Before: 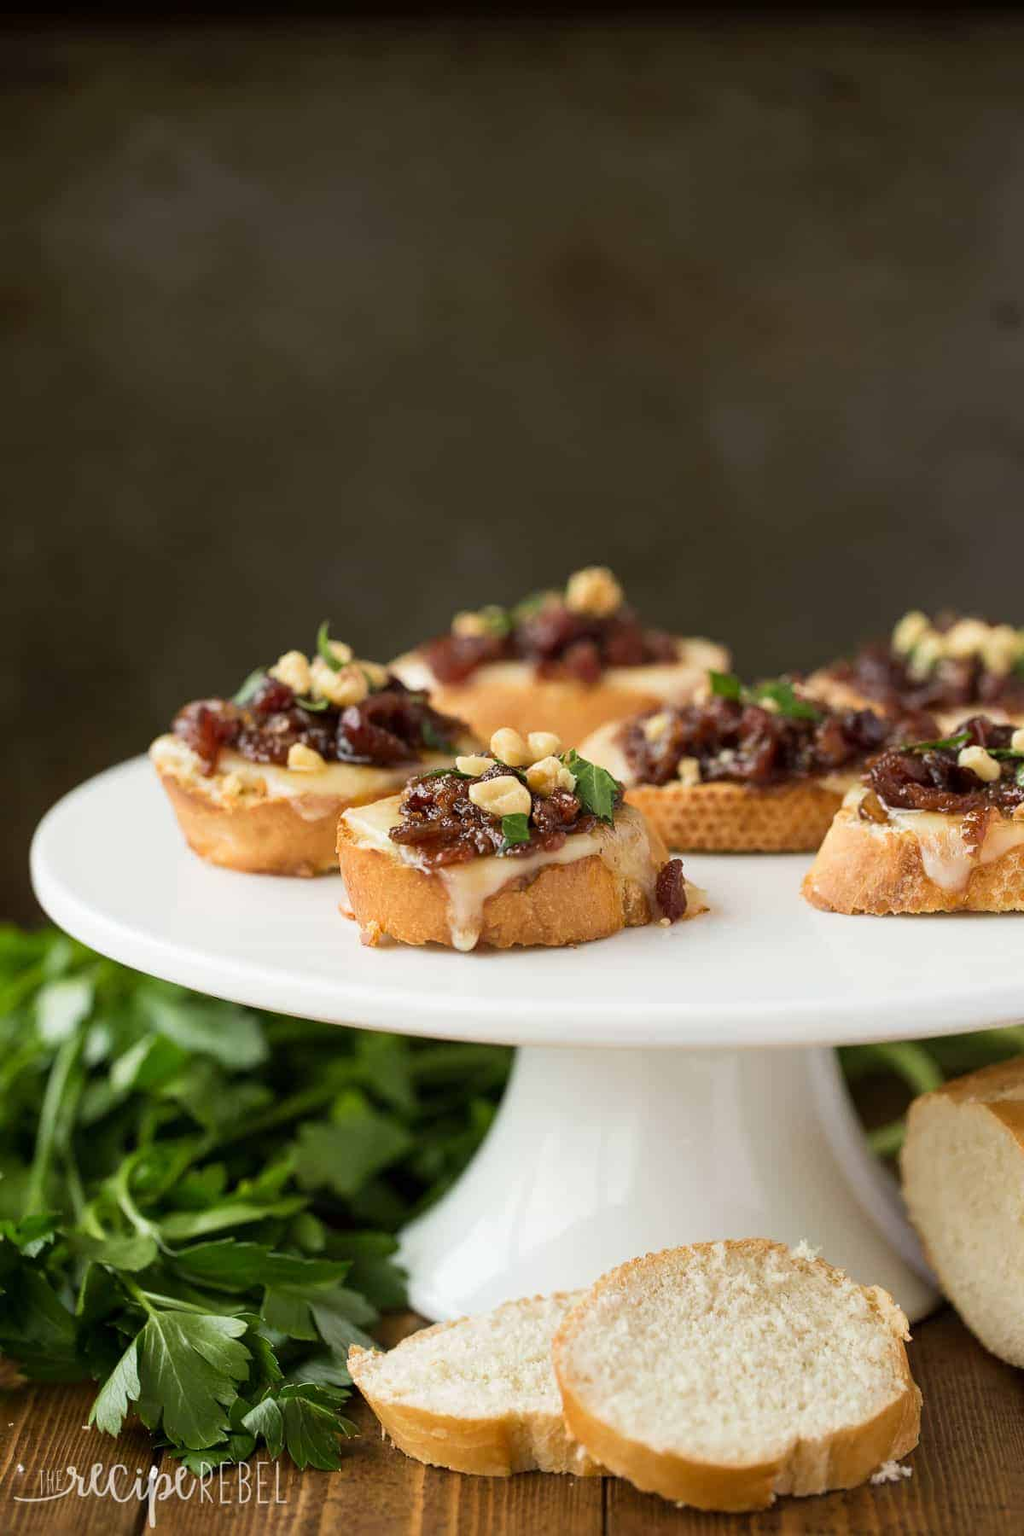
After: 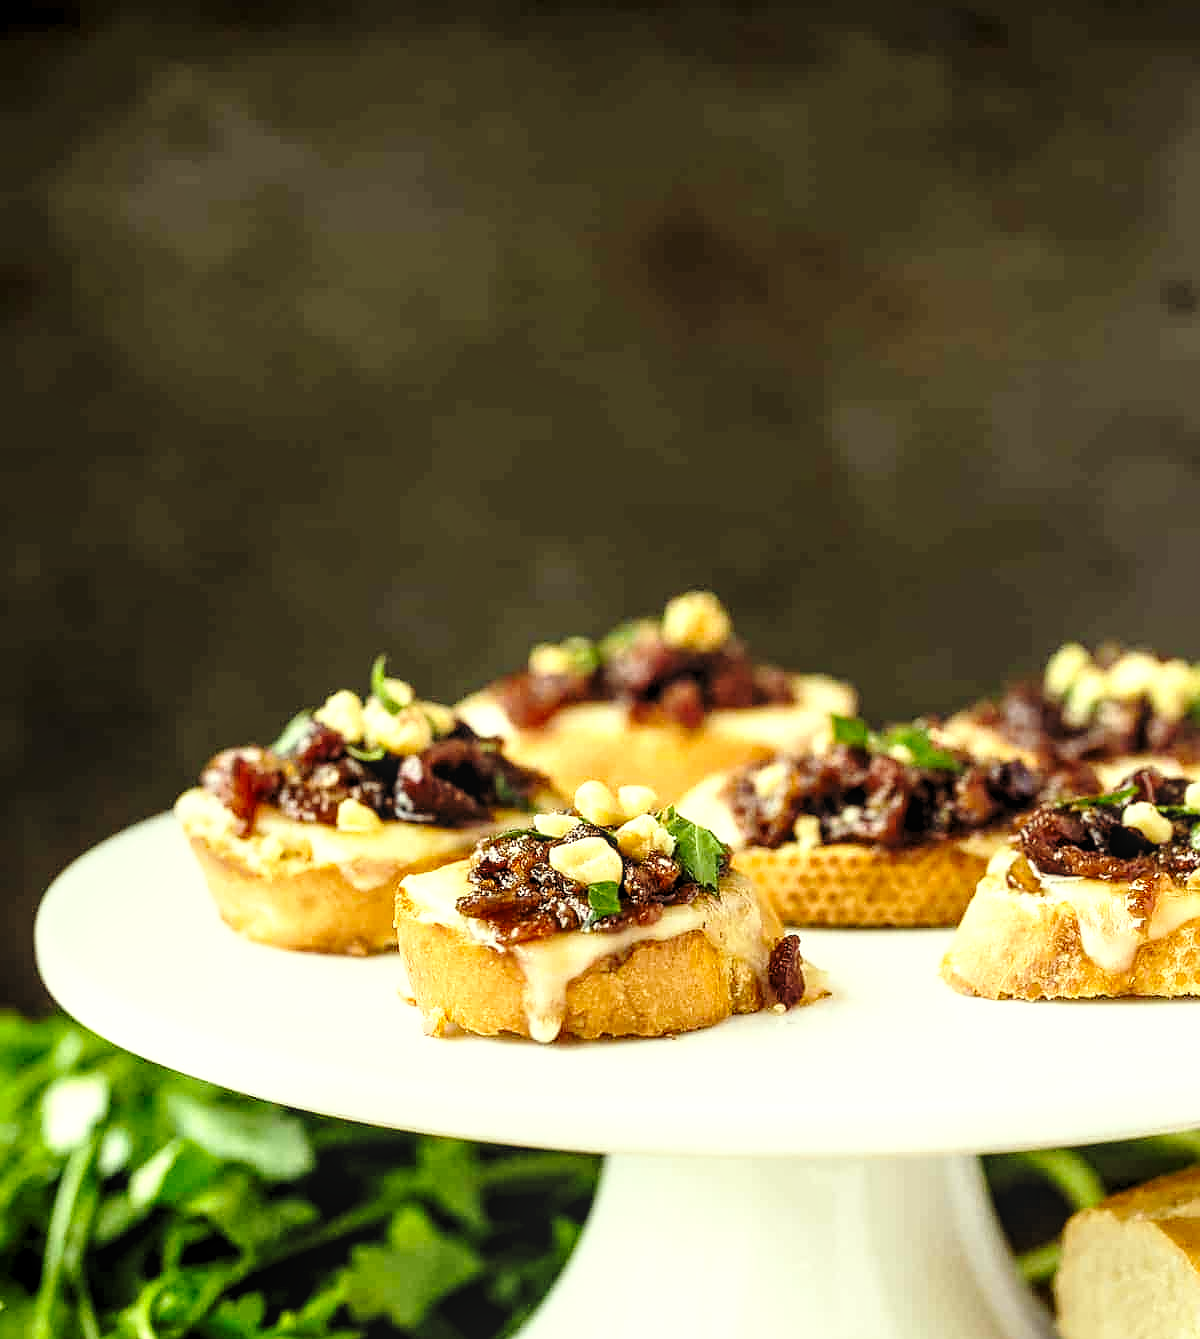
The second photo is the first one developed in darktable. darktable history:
local contrast: on, module defaults
sharpen: radius 0.978, amount 0.614
levels: levels [0.062, 0.494, 0.925]
base curve: curves: ch0 [(0, 0) (0.028, 0.03) (0.121, 0.232) (0.46, 0.748) (0.859, 0.968) (1, 1)], preserve colors none
color correction: highlights a* -5.86, highlights b* 10.72
crop: top 4.04%, bottom 21.539%
